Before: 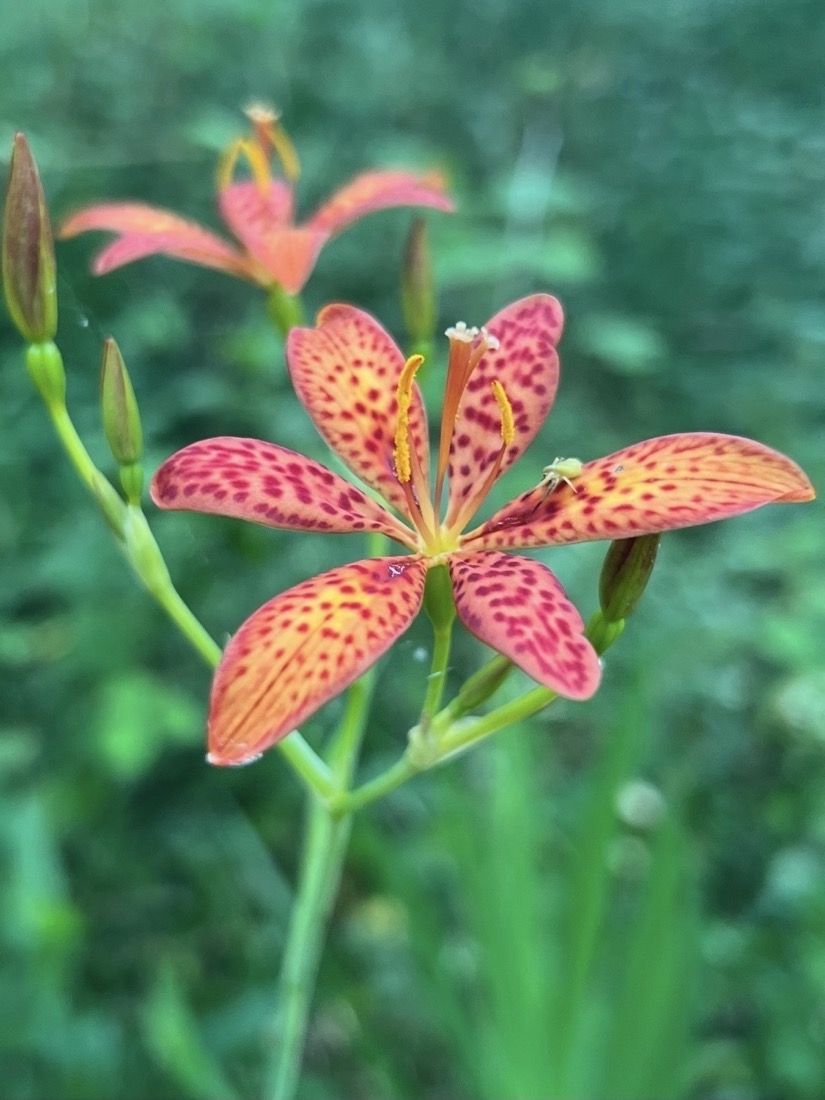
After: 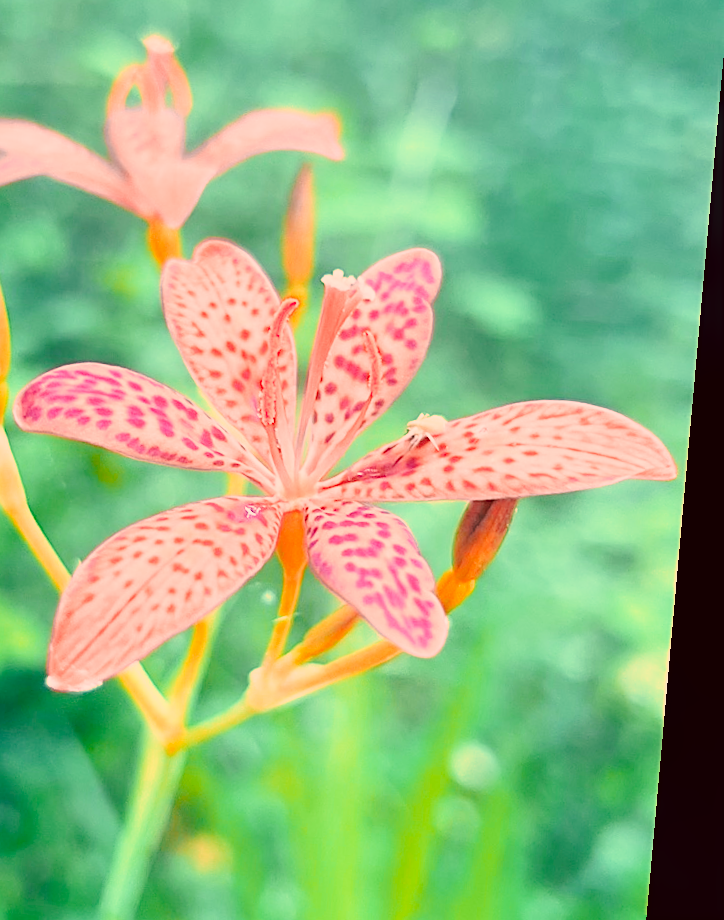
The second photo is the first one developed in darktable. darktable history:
contrast equalizer: octaves 7, y [[0.6 ×6], [0.55 ×6], [0 ×6], [0 ×6], [0 ×6]], mix -1
crop and rotate: left 20.74%, top 7.912%, right 0.375%, bottom 13.378%
rotate and perspective: rotation 5.12°, automatic cropping off
white balance: red 0.871, blue 1.249
base curve: curves: ch0 [(0, 0) (0.028, 0.03) (0.105, 0.232) (0.387, 0.748) (0.754, 0.968) (1, 1)], fusion 1, exposure shift 0.576, preserve colors none
sharpen: on, module defaults
color correction: highlights a* -0.482, highlights b* 40, shadows a* 9.8, shadows b* -0.161
color zones: curves: ch2 [(0, 0.5) (0.084, 0.497) (0.323, 0.335) (0.4, 0.497) (1, 0.5)], process mode strong
